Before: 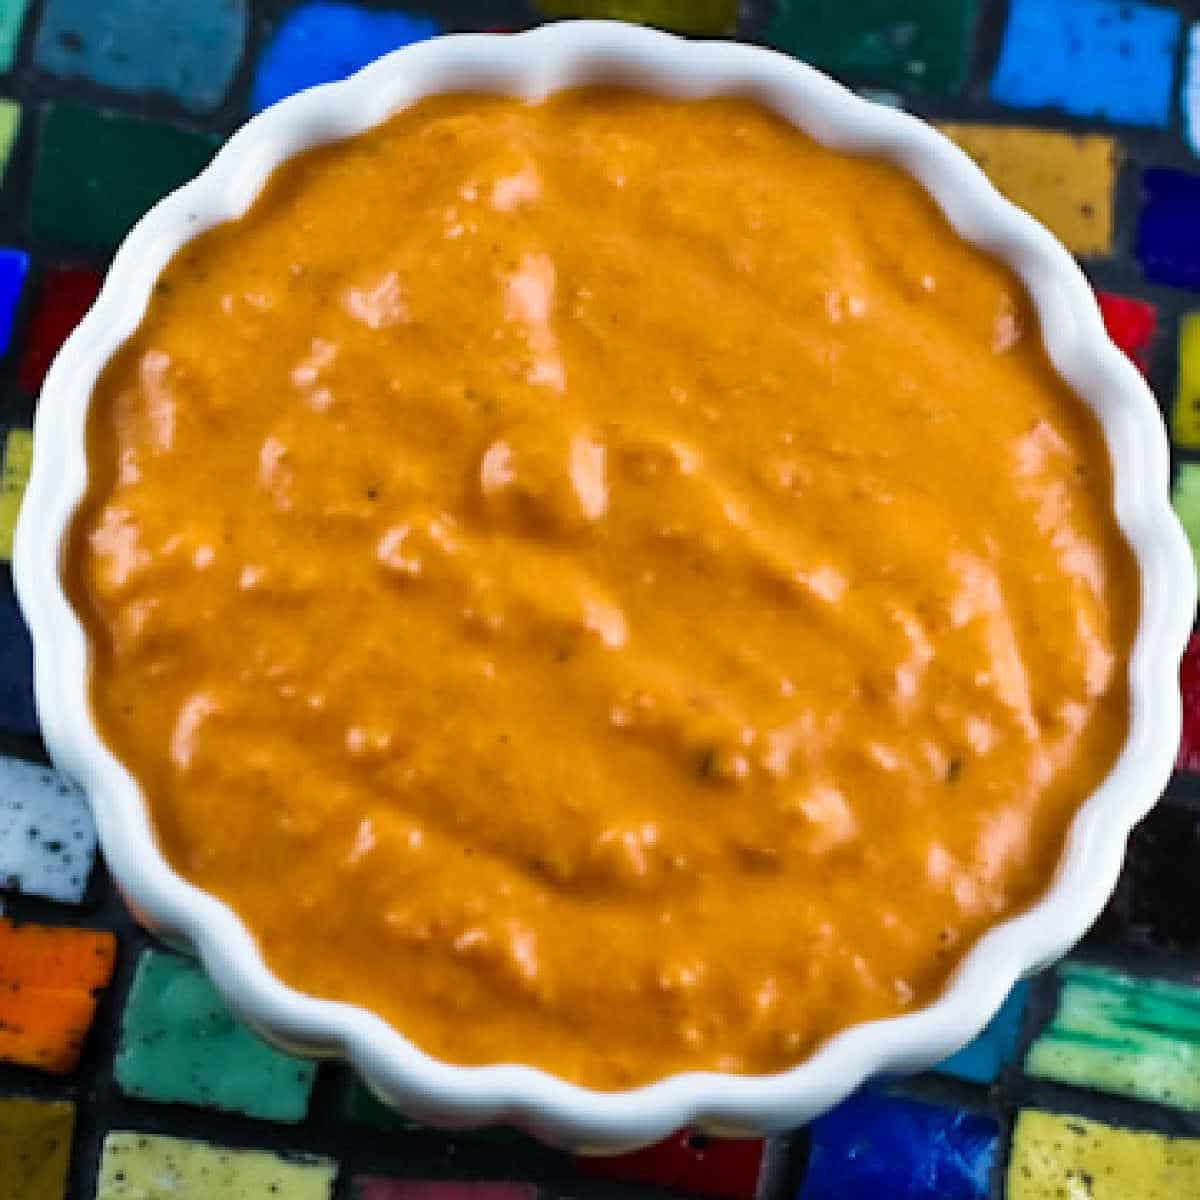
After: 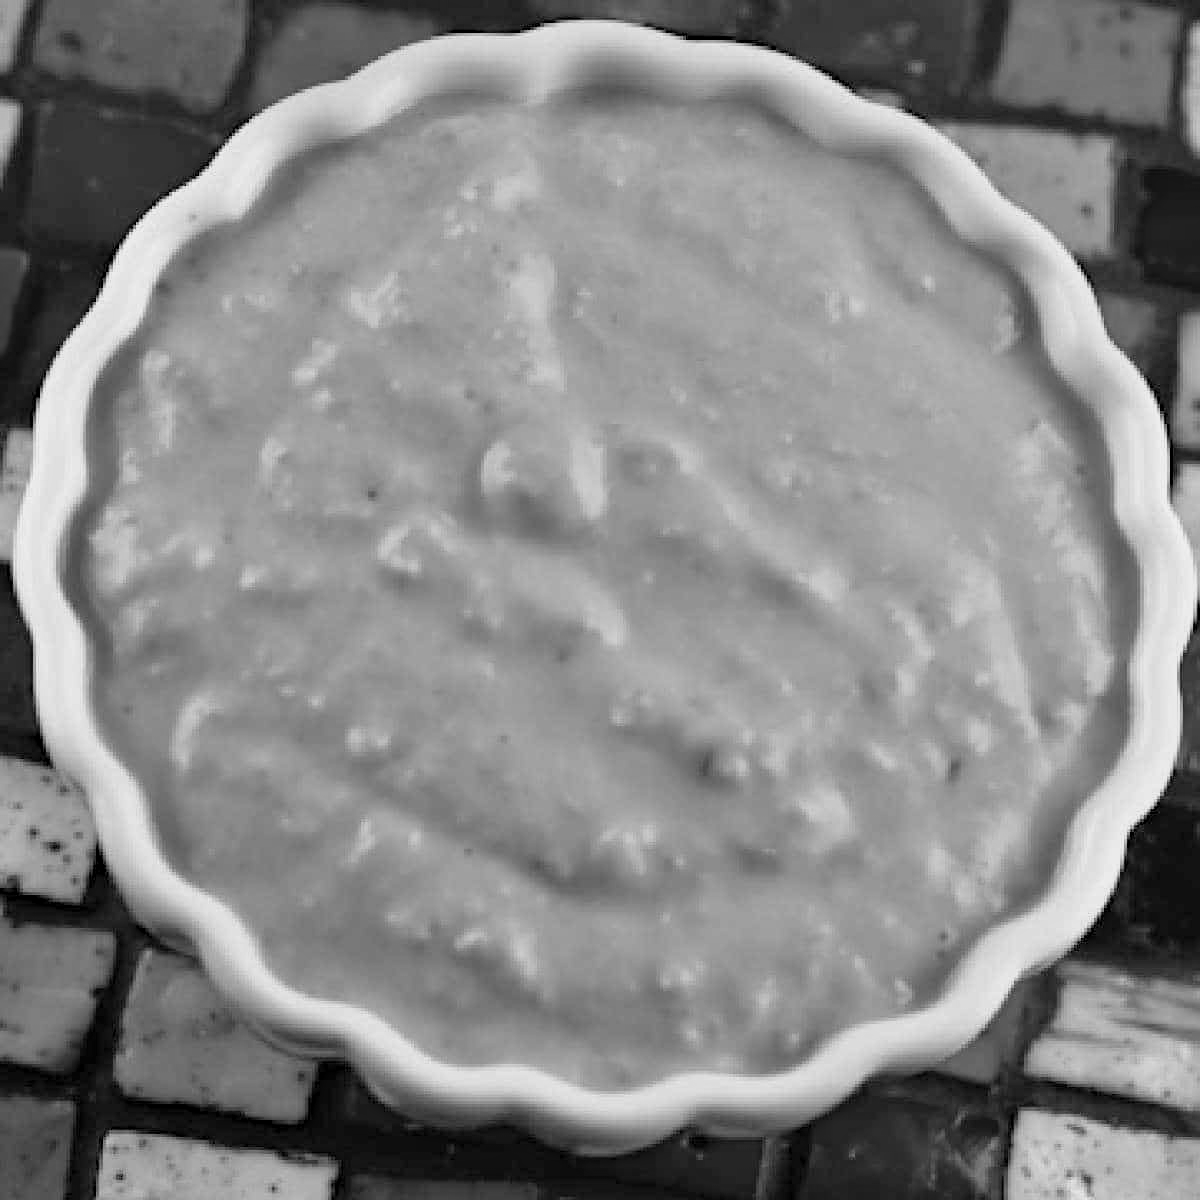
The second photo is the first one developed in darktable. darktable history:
contrast brightness saturation: brightness 0.15
monochrome: a -92.57, b 58.91
haze removal: compatibility mode true, adaptive false
